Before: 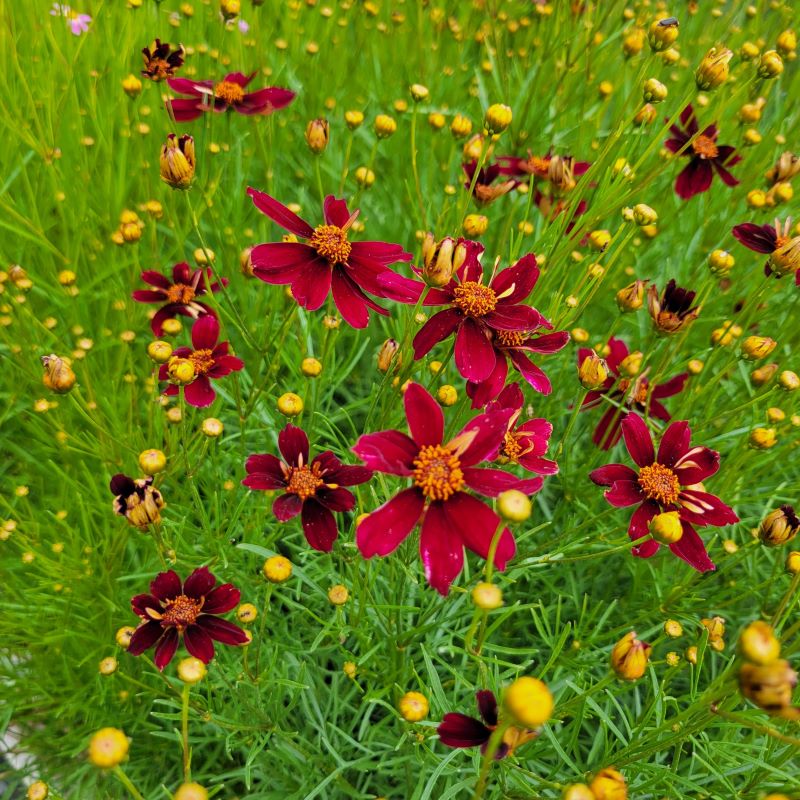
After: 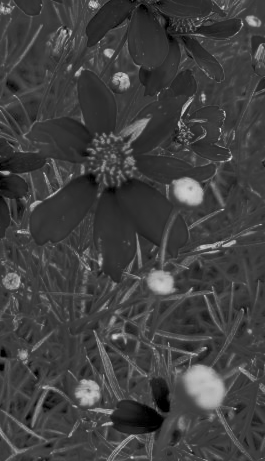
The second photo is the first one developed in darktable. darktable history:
exposure: black level correction 0, exposure 0.5 EV, compensate exposure bias true, compensate highlight preservation false
local contrast: highlights 100%, shadows 100%, detail 120%, midtone range 0.2
crop: left 40.878%, top 39.176%, right 25.993%, bottom 3.081%
monochrome: a 0, b 0, size 0.5, highlights 0.57
color balance rgb: linear chroma grading › global chroma 15%, perceptual saturation grading › global saturation 30%
